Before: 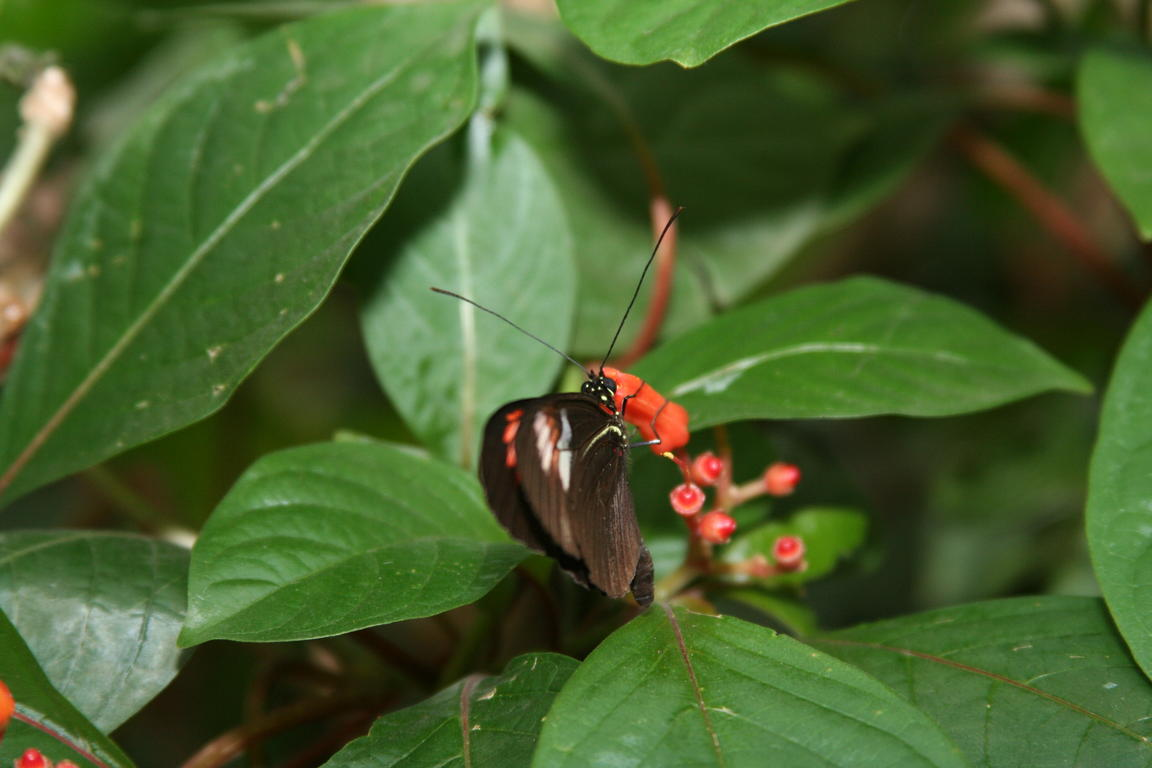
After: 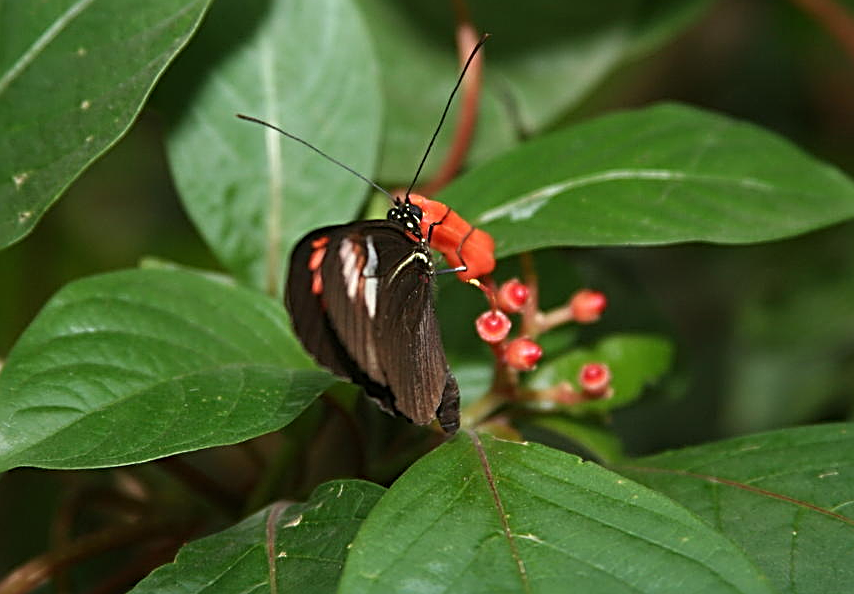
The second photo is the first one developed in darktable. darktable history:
sharpen: radius 3.007, amount 0.768
crop: left 16.875%, top 22.646%, right 8.971%
exposure: black level correction 0, compensate highlight preservation false
